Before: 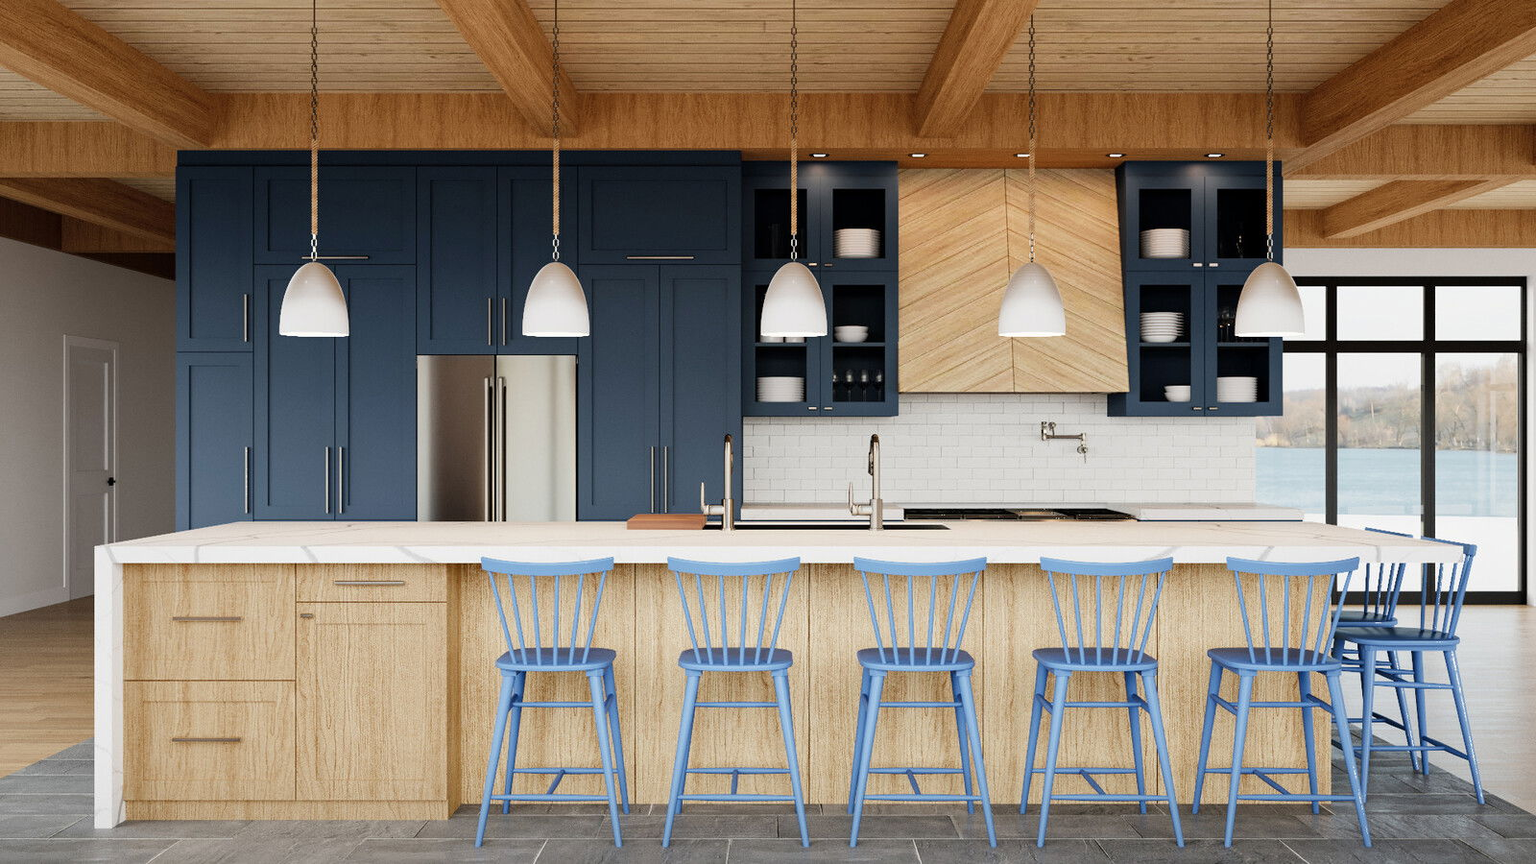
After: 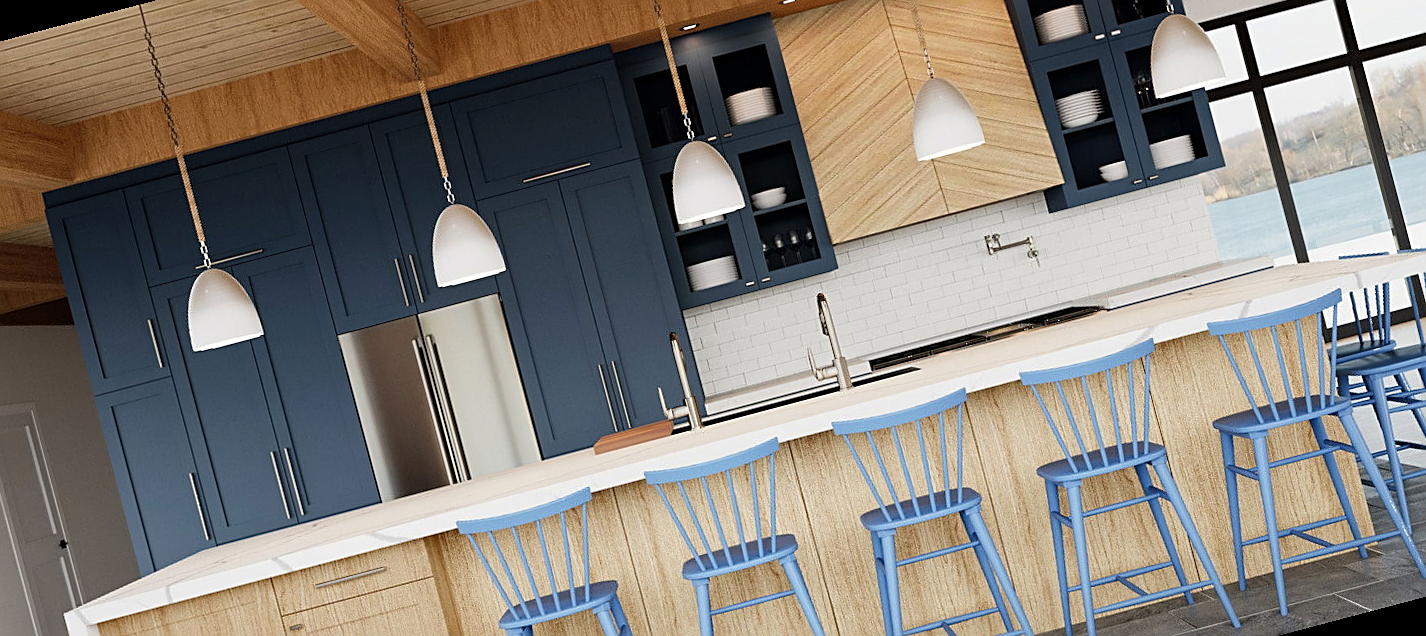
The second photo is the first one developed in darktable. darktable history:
rotate and perspective: rotation -14.8°, crop left 0.1, crop right 0.903, crop top 0.25, crop bottom 0.748
sharpen: on, module defaults
